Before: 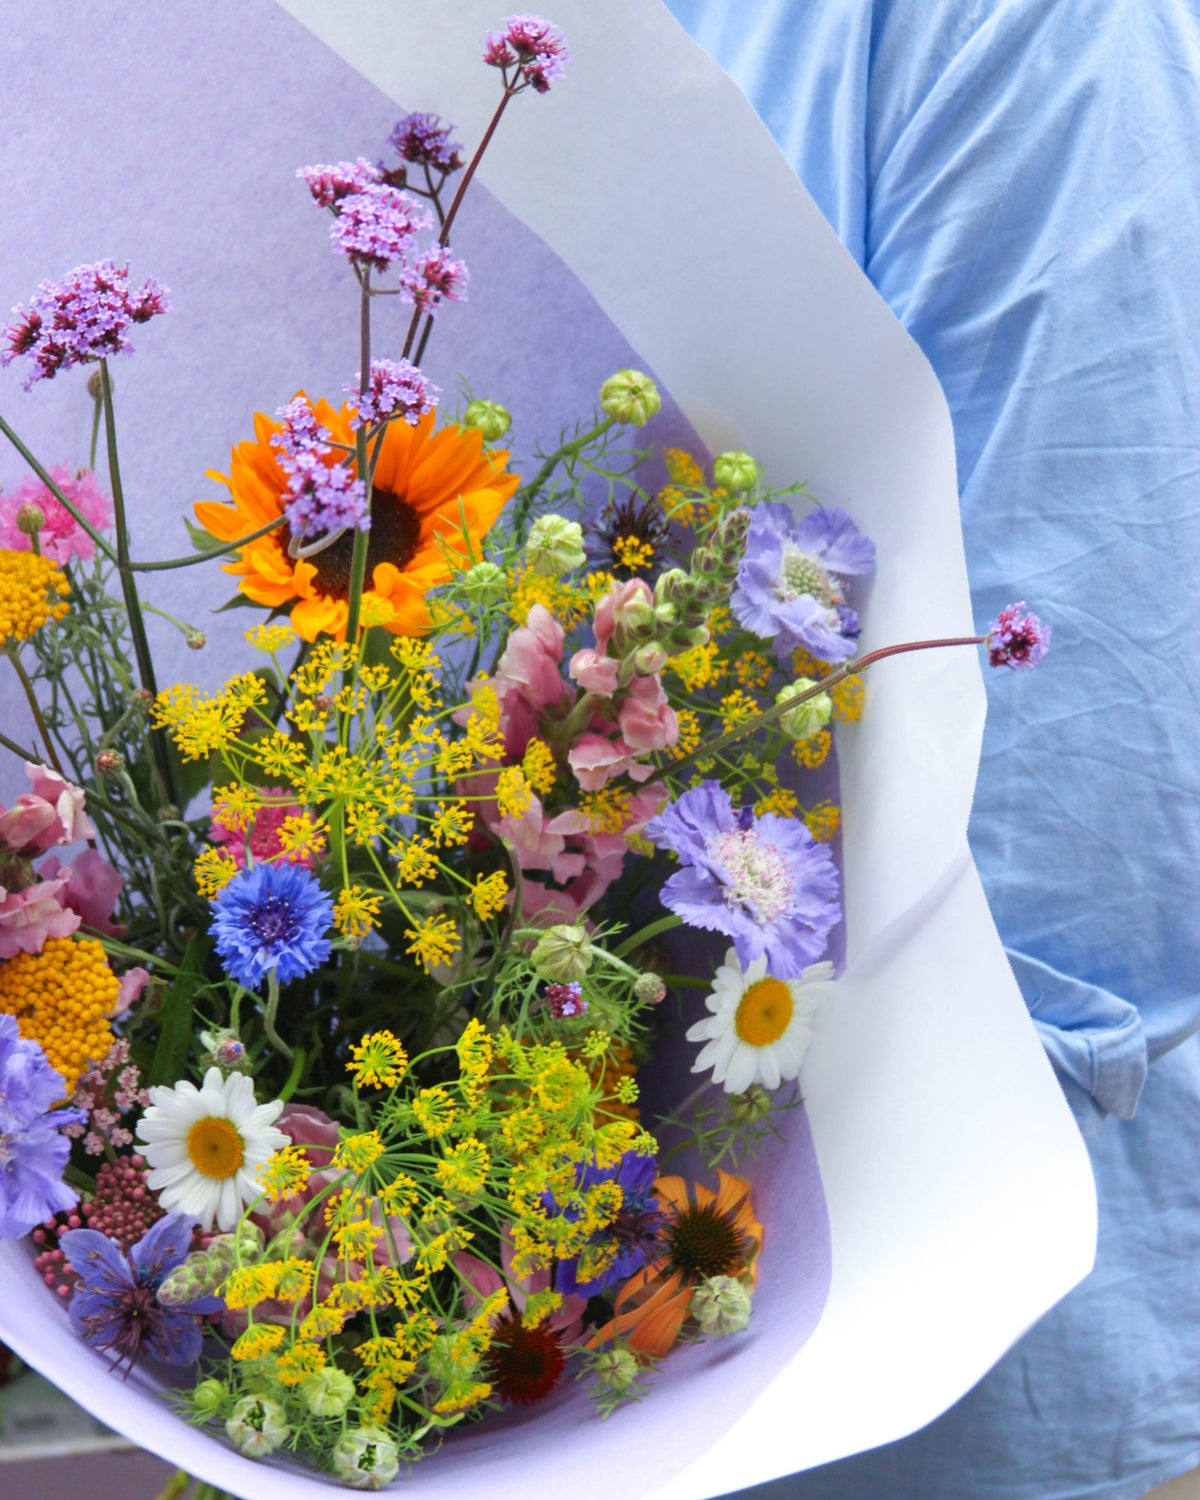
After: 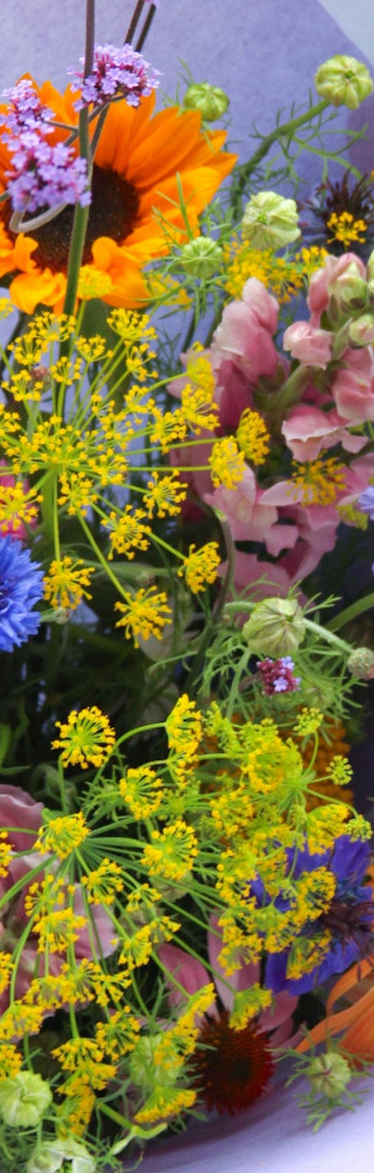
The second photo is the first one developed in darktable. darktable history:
crop and rotate: left 21.77%, top 18.528%, right 44.676%, bottom 2.997%
rotate and perspective: rotation 0.215°, lens shift (vertical) -0.139, crop left 0.069, crop right 0.939, crop top 0.002, crop bottom 0.996
haze removal: strength 0.02, distance 0.25, compatibility mode true, adaptive false
